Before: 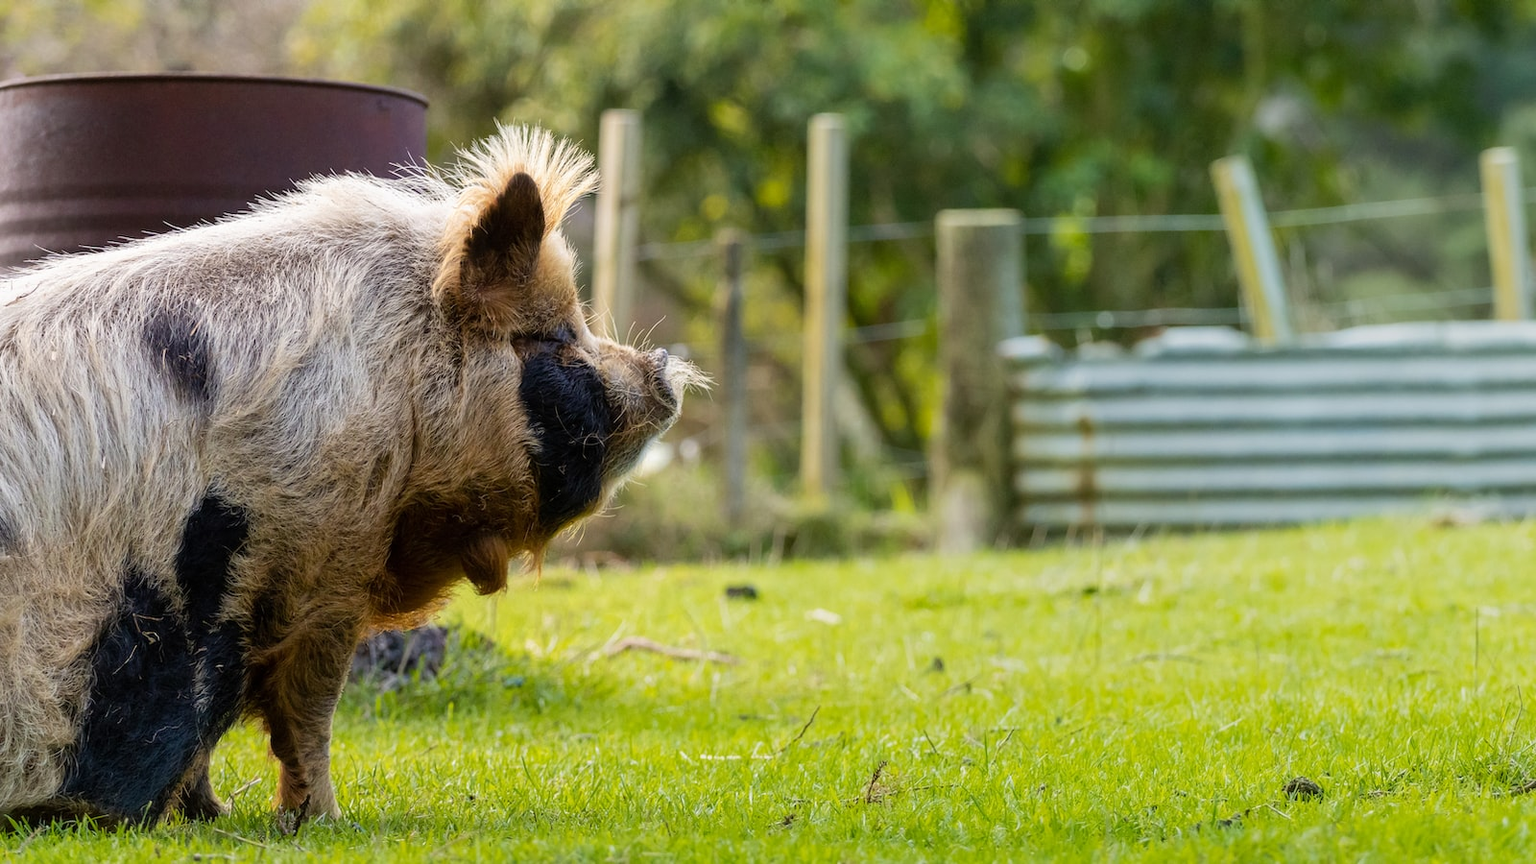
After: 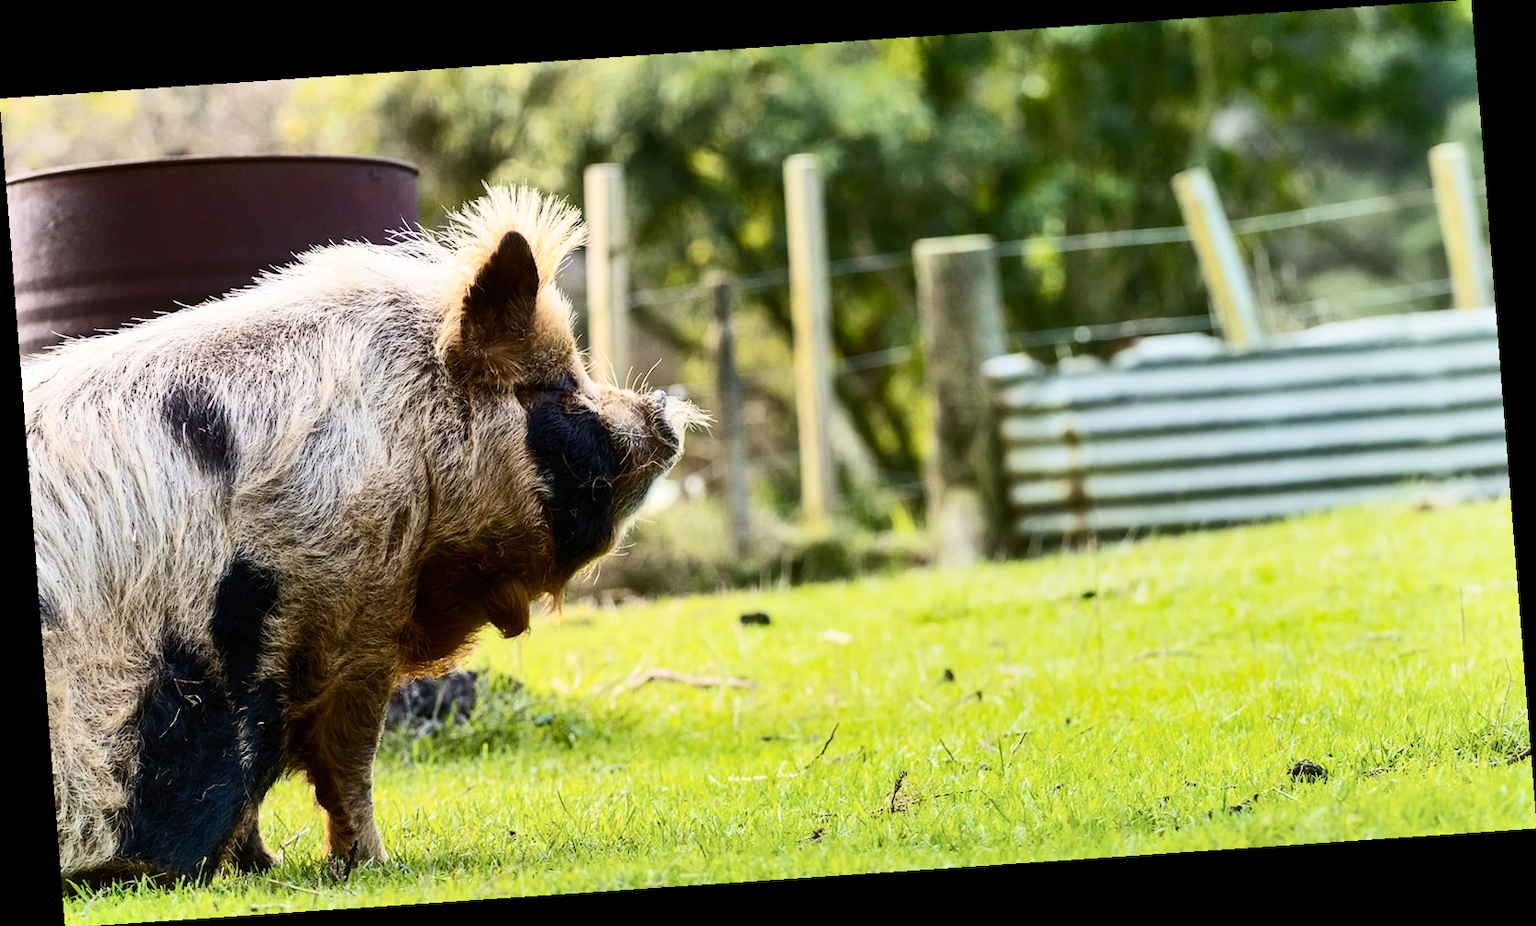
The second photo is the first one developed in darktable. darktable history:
contrast brightness saturation: contrast 0.39, brightness 0.1
rotate and perspective: rotation -4.2°, shear 0.006, automatic cropping off
shadows and highlights: low approximation 0.01, soften with gaussian
